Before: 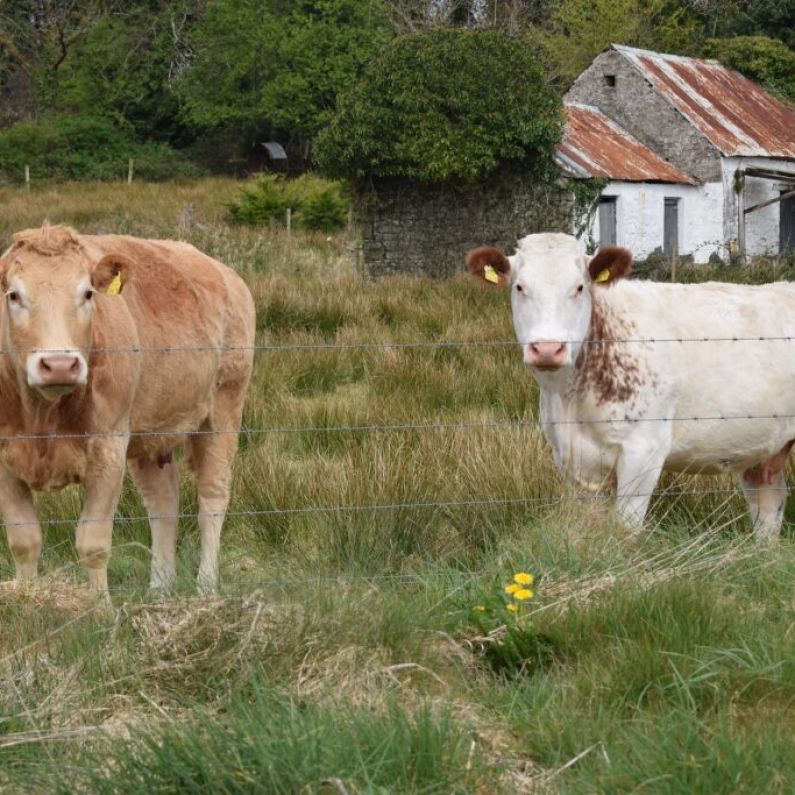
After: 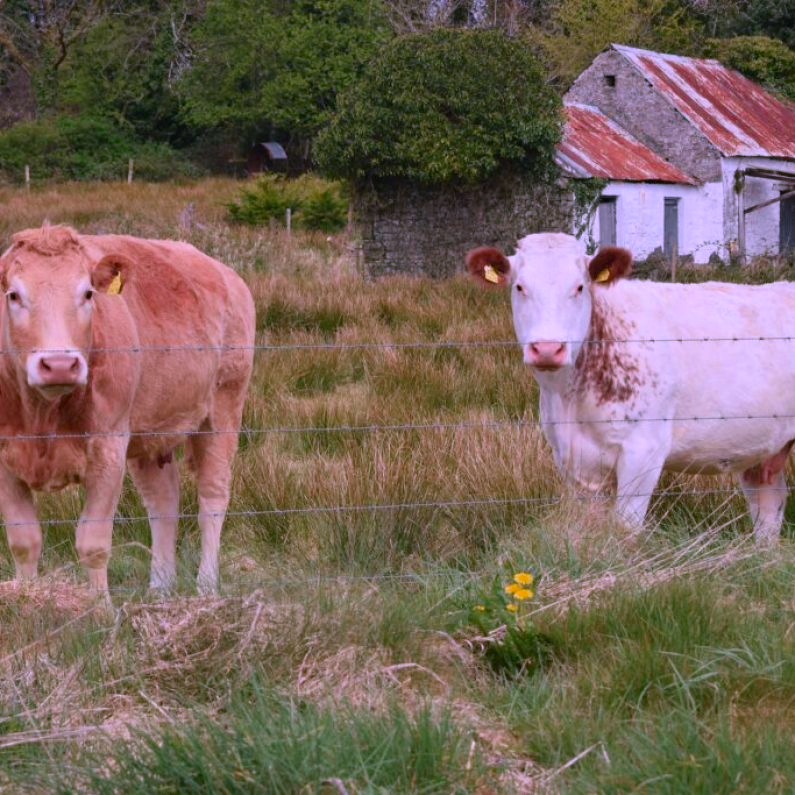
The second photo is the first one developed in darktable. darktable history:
color zones: curves: ch0 [(0, 0.425) (0.143, 0.422) (0.286, 0.42) (0.429, 0.419) (0.571, 0.419) (0.714, 0.42) (0.857, 0.422) (1, 0.425)]; ch1 [(0, 0.666) (0.143, 0.669) (0.286, 0.671) (0.429, 0.67) (0.571, 0.67) (0.714, 0.67) (0.857, 0.67) (1, 0.666)]
color correction: highlights a* 15.03, highlights b* -25.07
